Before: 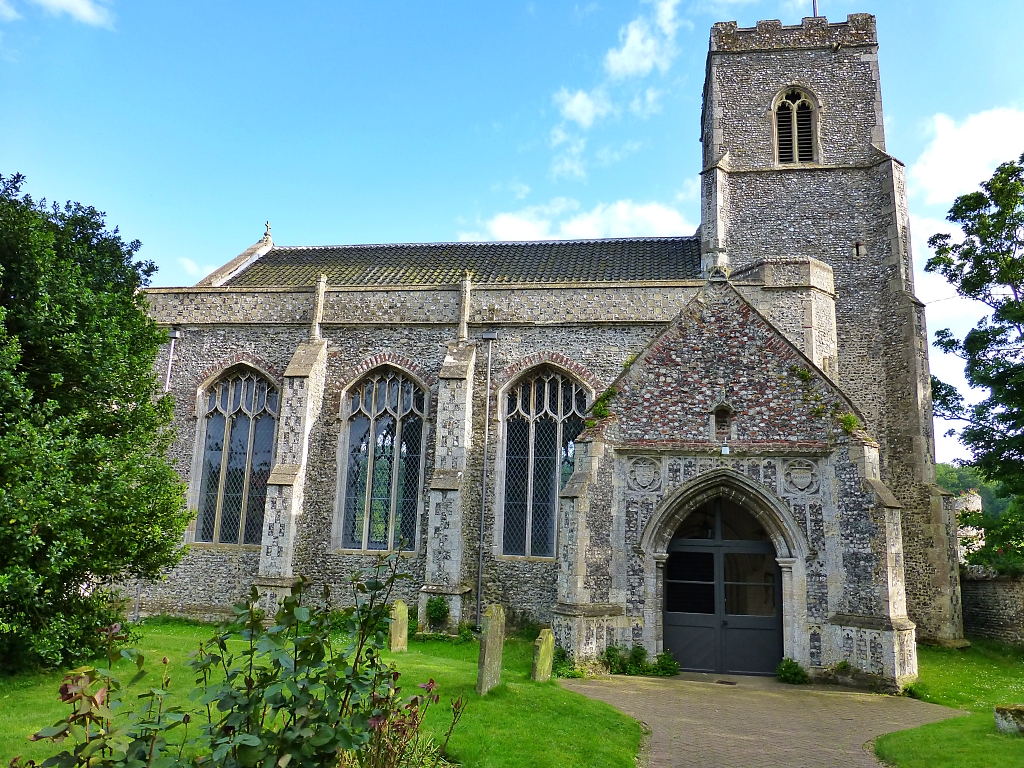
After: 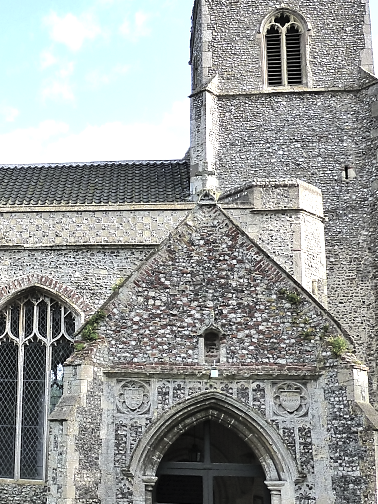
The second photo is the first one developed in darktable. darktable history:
crop and rotate: left 49.936%, top 10.094%, right 13.136%, bottom 24.256%
contrast brightness saturation: brightness 0.18, saturation -0.5
tone equalizer: -8 EV -0.75 EV, -7 EV -0.7 EV, -6 EV -0.6 EV, -5 EV -0.4 EV, -3 EV 0.4 EV, -2 EV 0.6 EV, -1 EV 0.7 EV, +0 EV 0.75 EV, edges refinement/feathering 500, mask exposure compensation -1.57 EV, preserve details no
